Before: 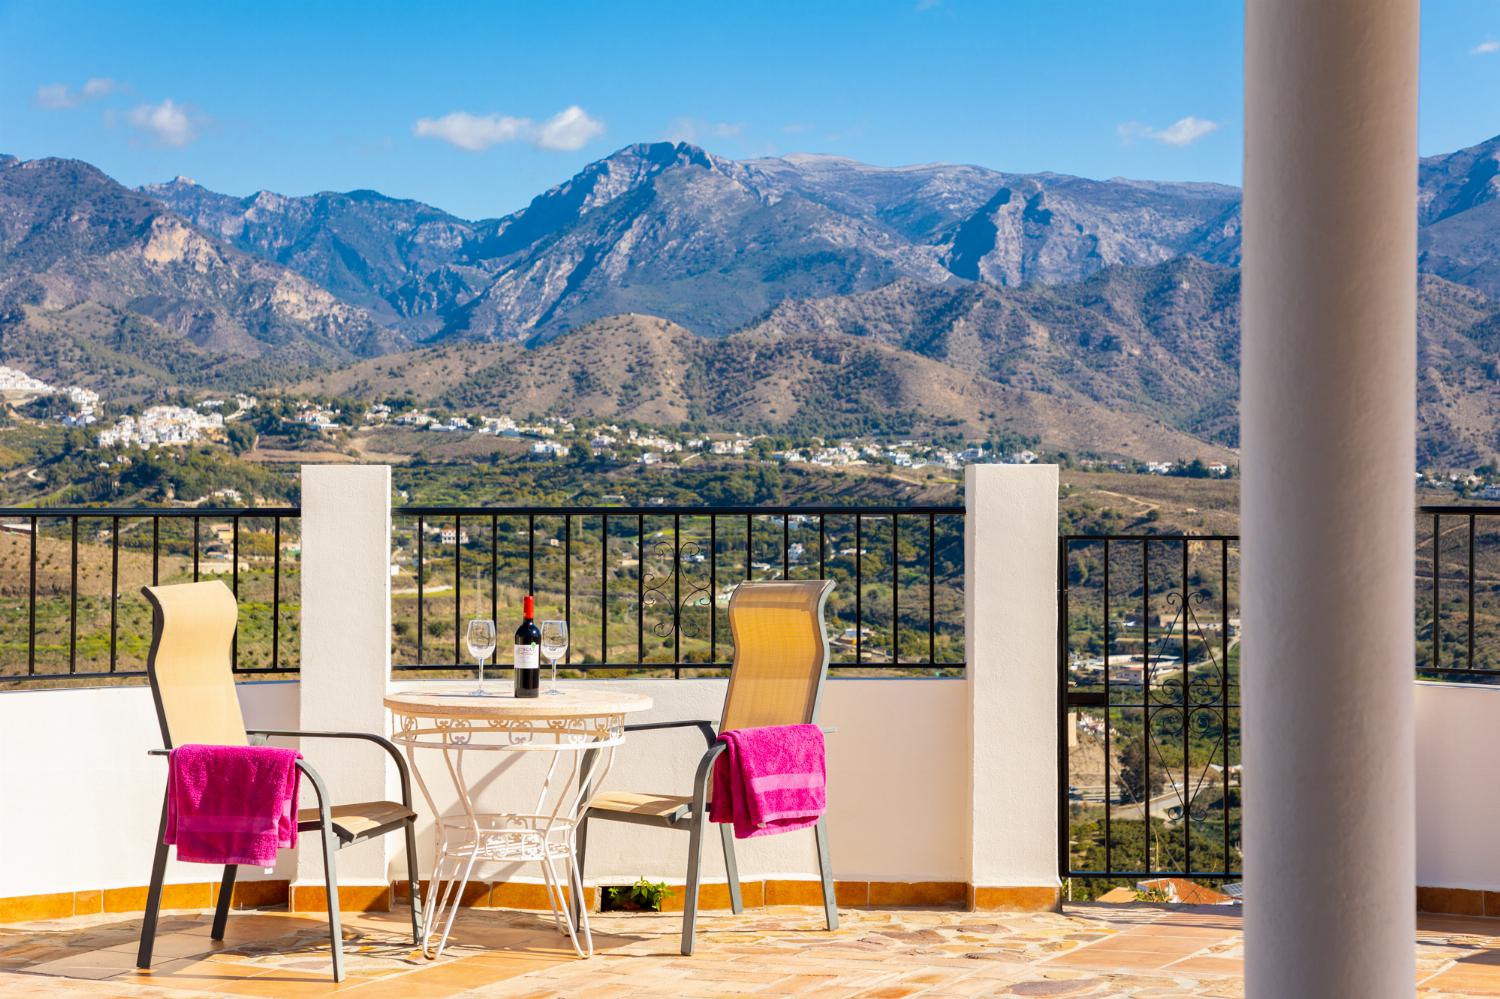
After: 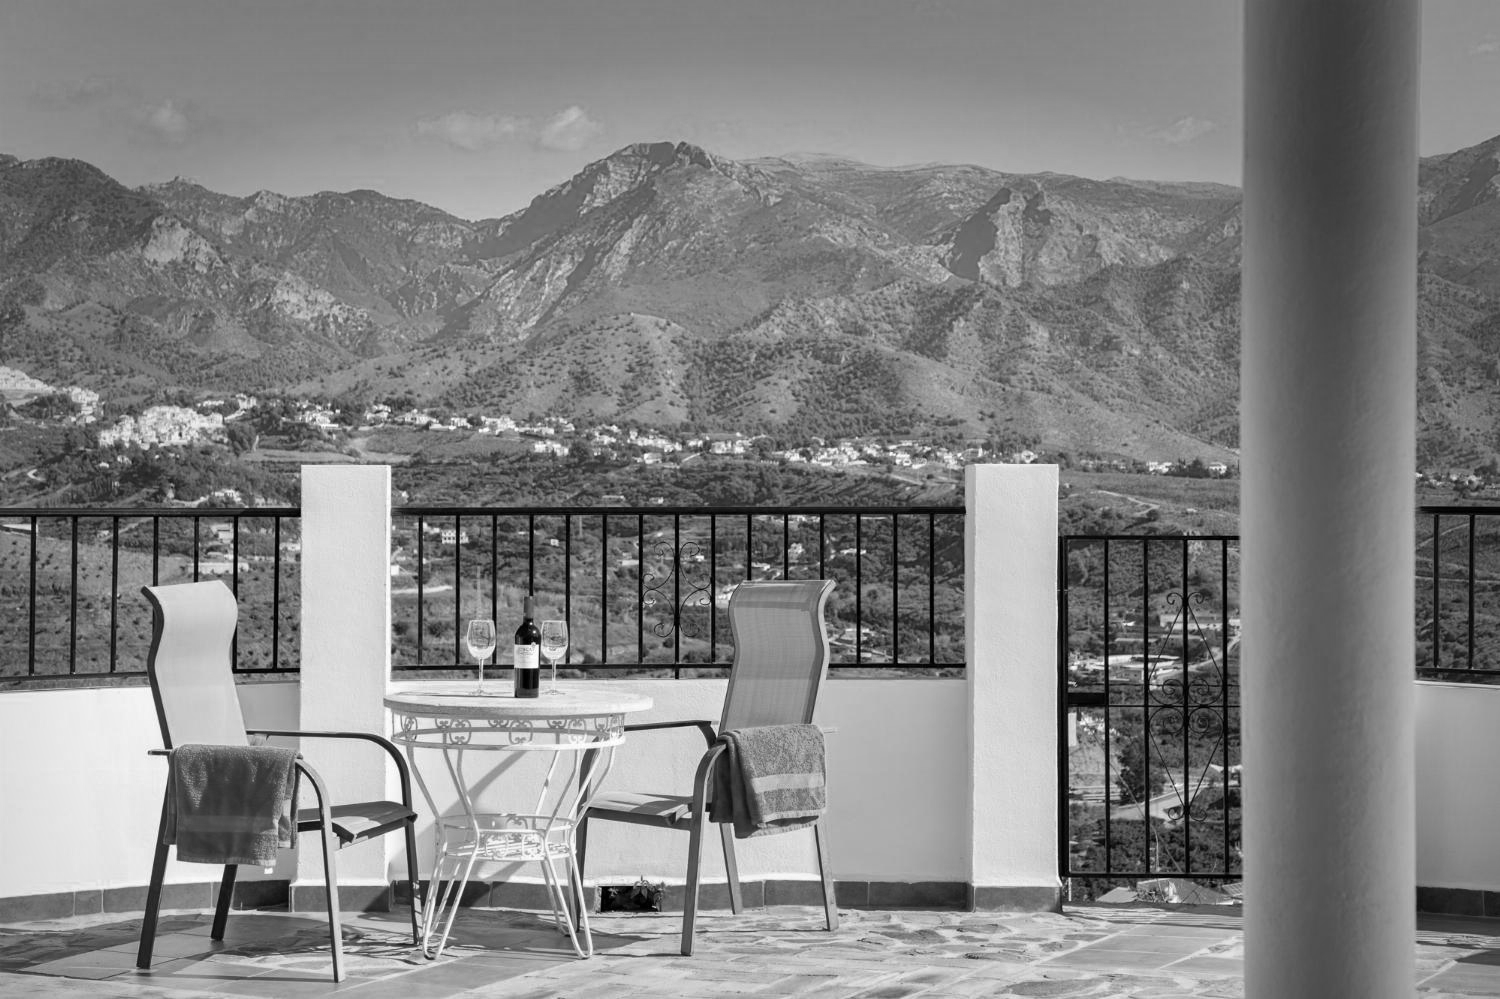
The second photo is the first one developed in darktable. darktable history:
color calibration: output gray [0.246, 0.254, 0.501, 0], x 0.37, y 0.382, temperature 4315.89 K
vignetting: saturation 0.047, center (-0.027, 0.4), automatic ratio true, unbound false
shadows and highlights: low approximation 0.01, soften with gaussian
